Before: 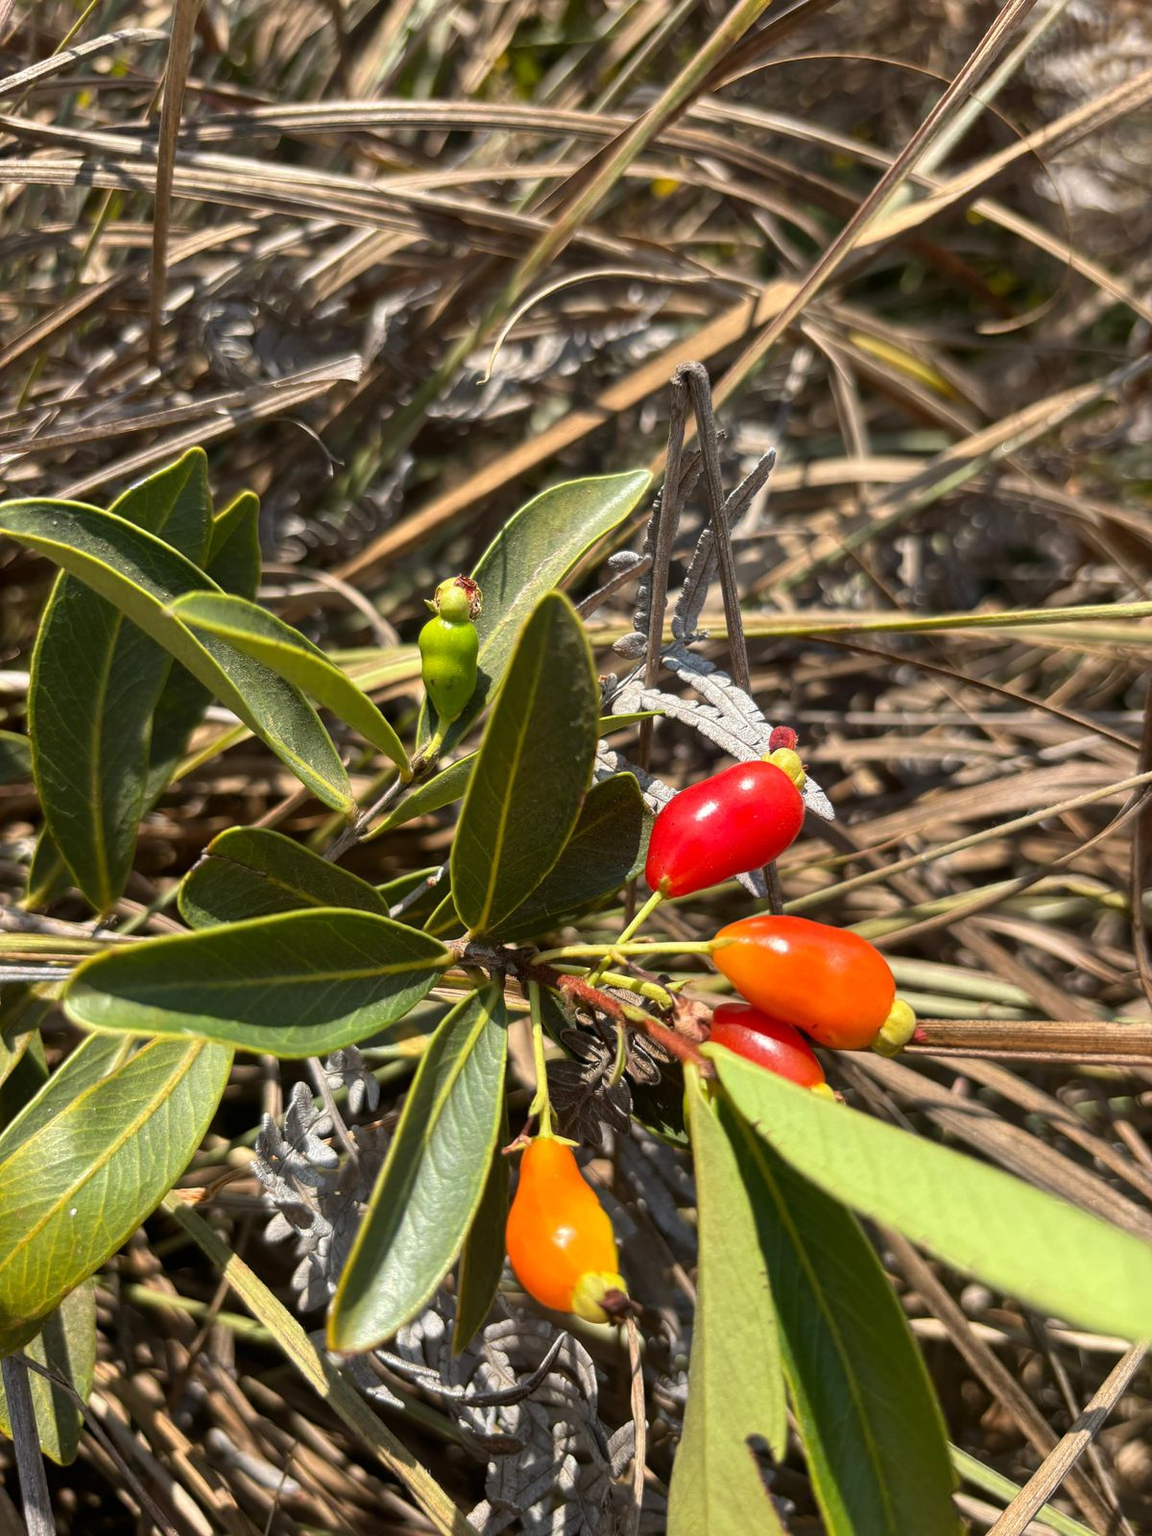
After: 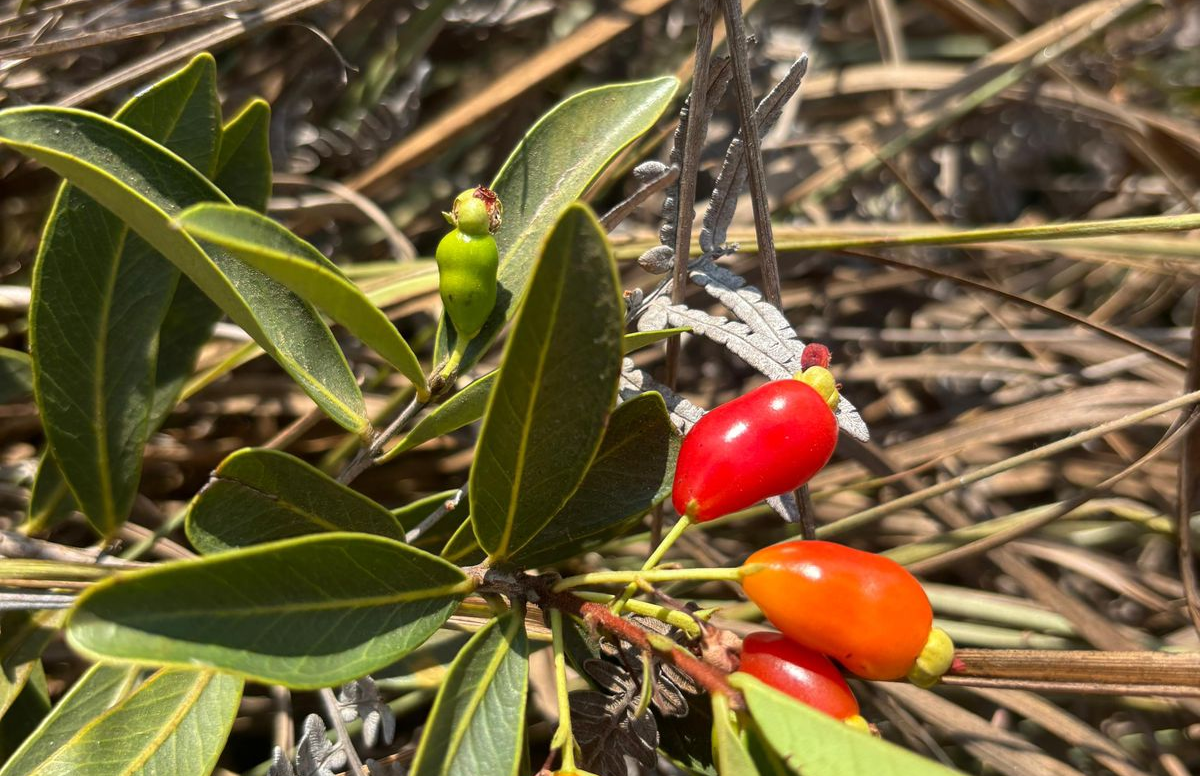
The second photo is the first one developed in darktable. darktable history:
crop and rotate: top 25.853%, bottom 25.639%
